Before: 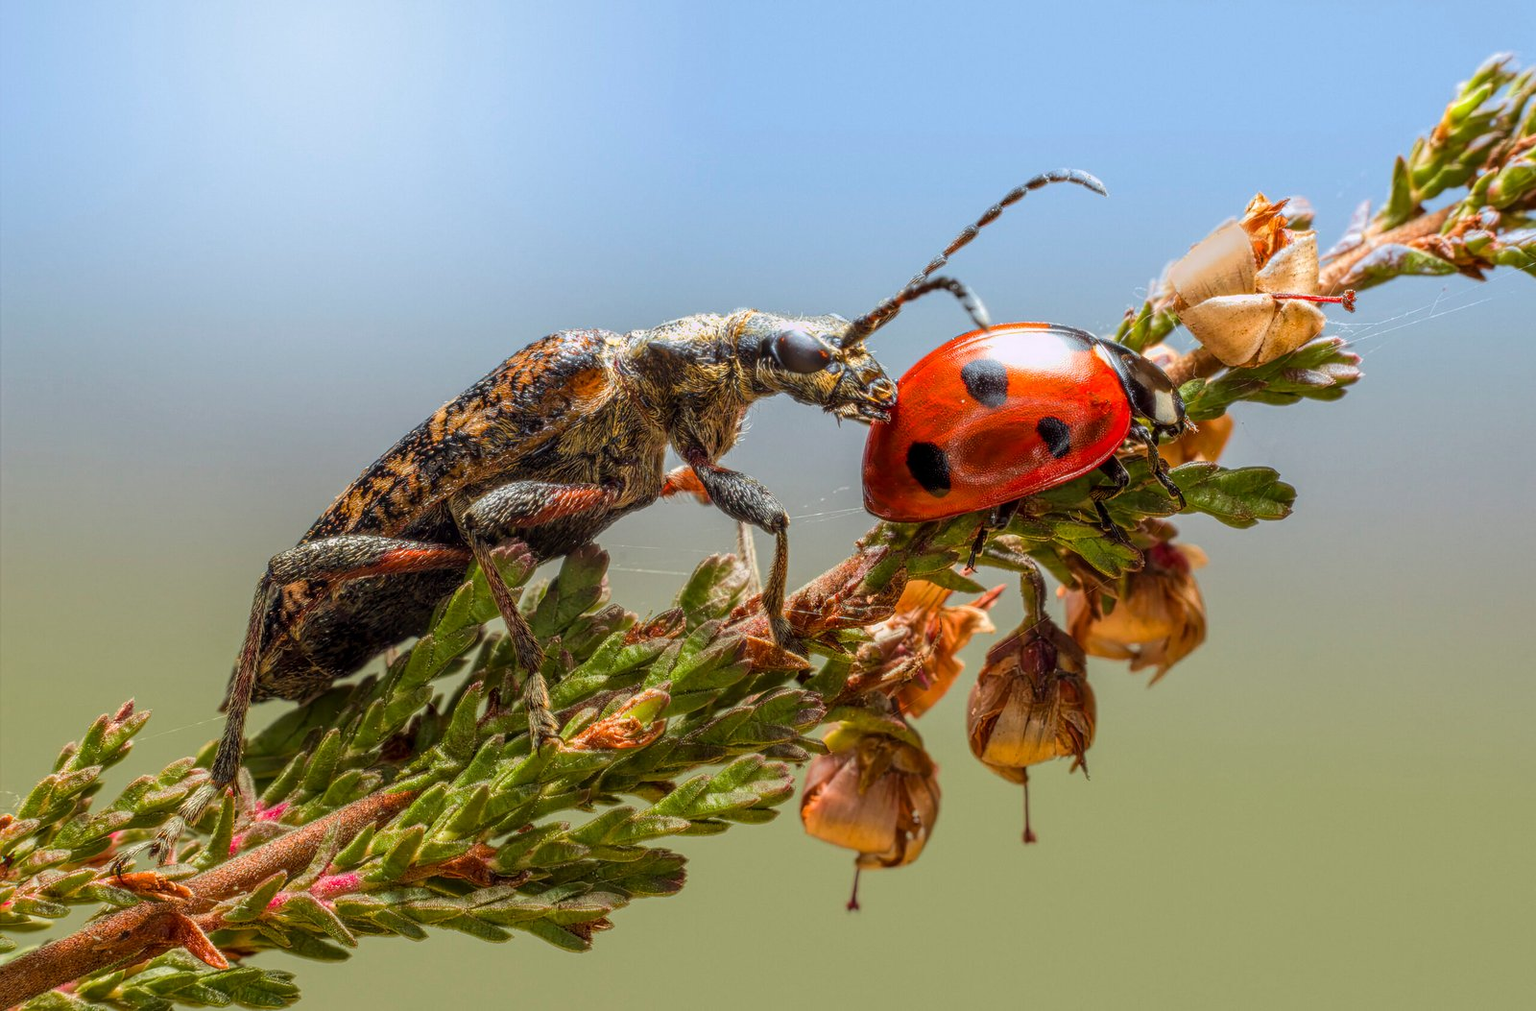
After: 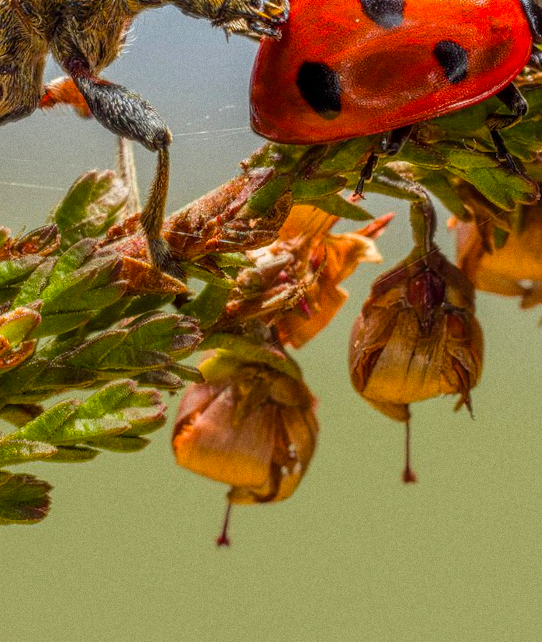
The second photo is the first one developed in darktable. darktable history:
crop: left 40.878%, top 39.176%, right 25.993%, bottom 3.081%
grain: coarseness 0.09 ISO
rotate and perspective: rotation 2.17°, automatic cropping off
color balance rgb: linear chroma grading › global chroma 10%, perceptual saturation grading › global saturation 5%, perceptual brilliance grading › global brilliance 4%, global vibrance 7%, saturation formula JzAzBz (2021)
